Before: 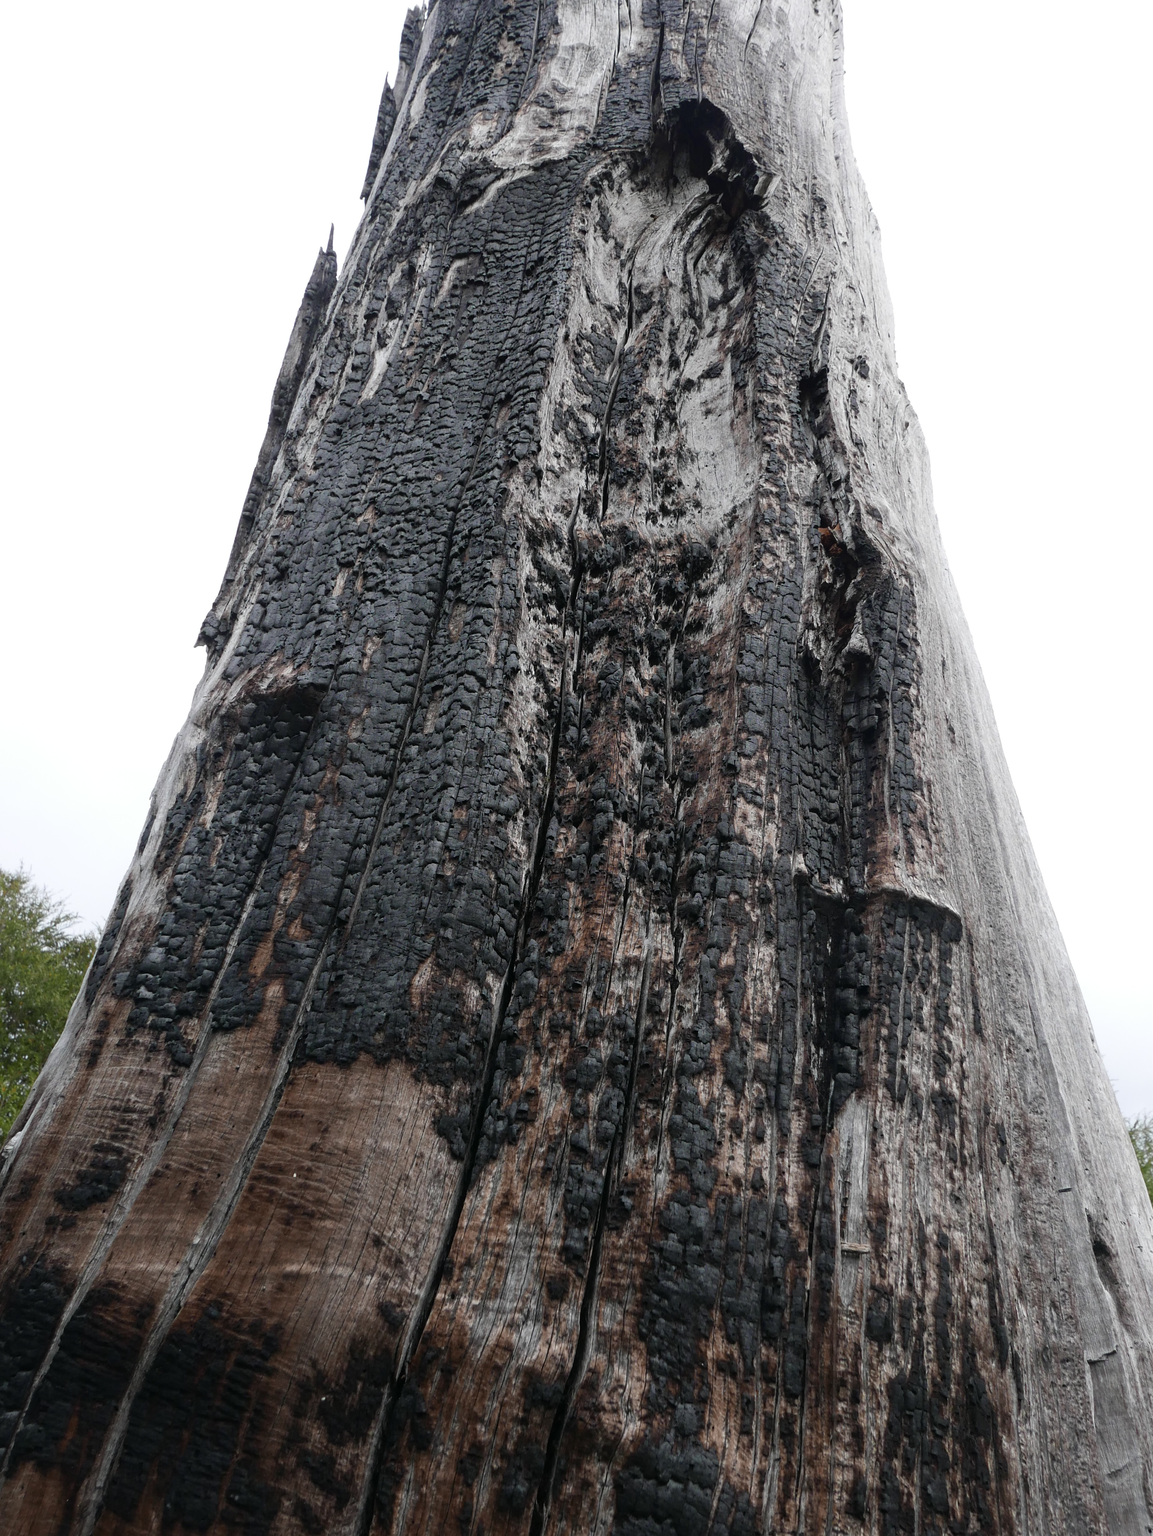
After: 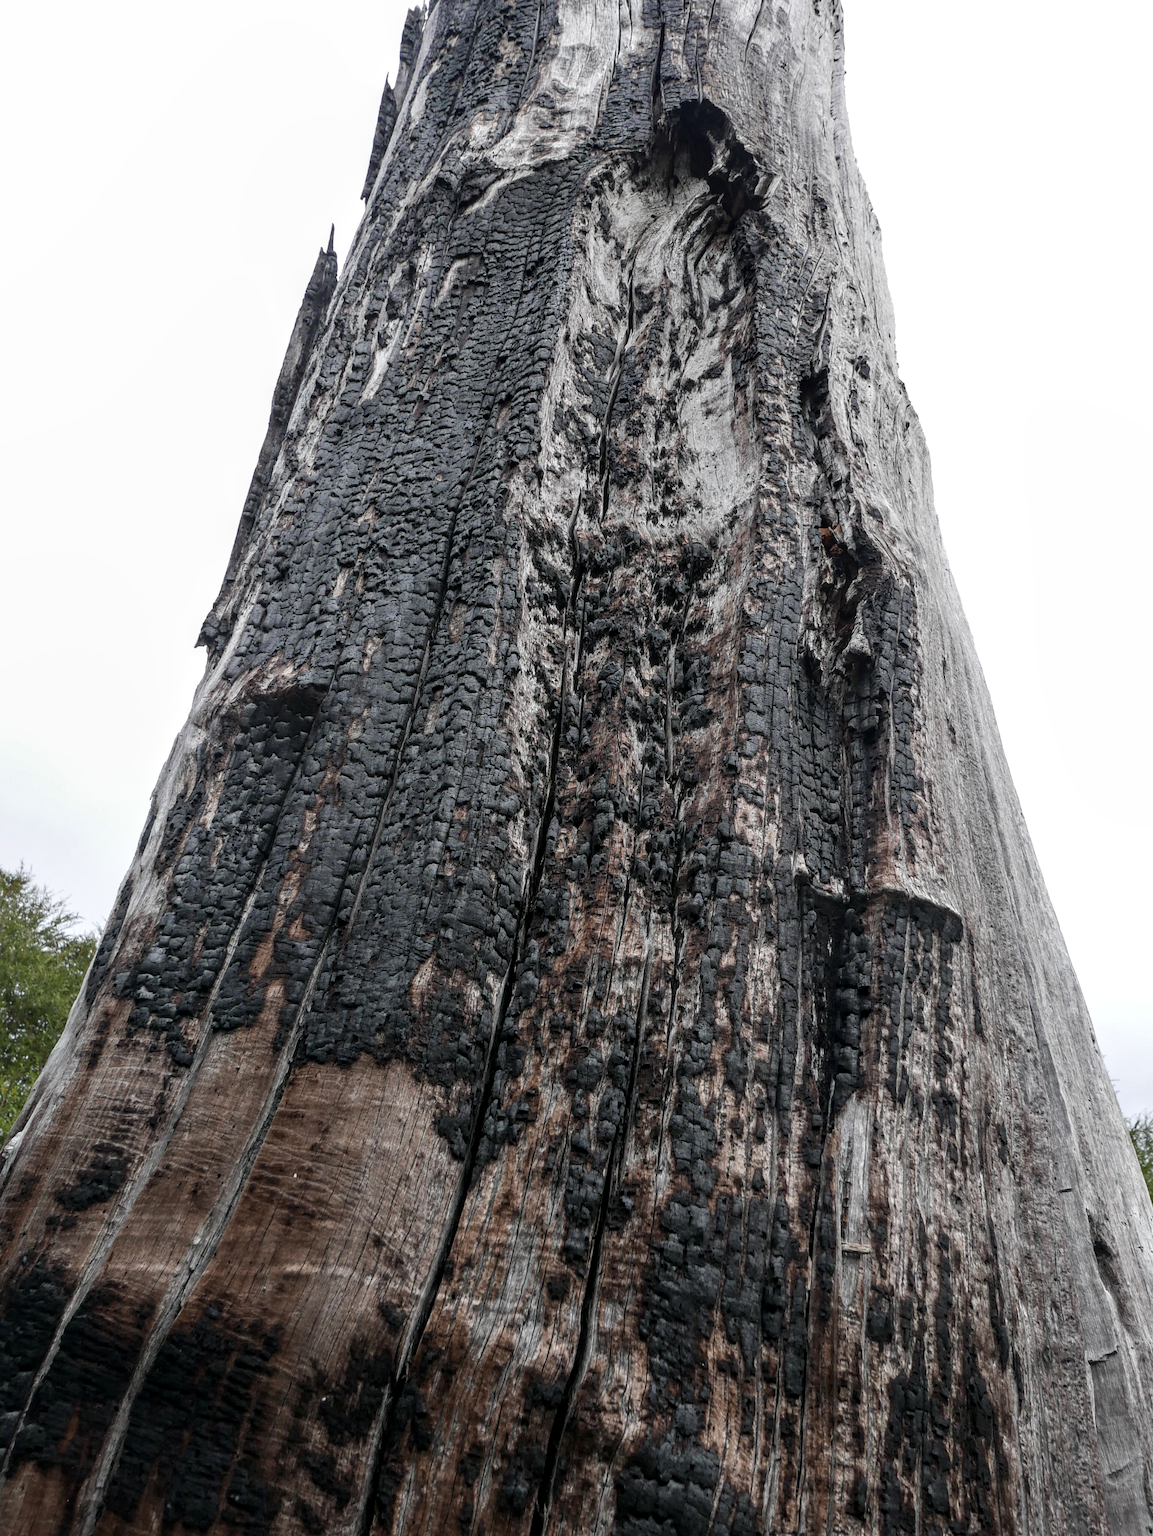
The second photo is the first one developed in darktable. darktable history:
local contrast: detail 130%
shadows and highlights: shadows 23.06, highlights -49.19, shadows color adjustment 97.68%, soften with gaussian
